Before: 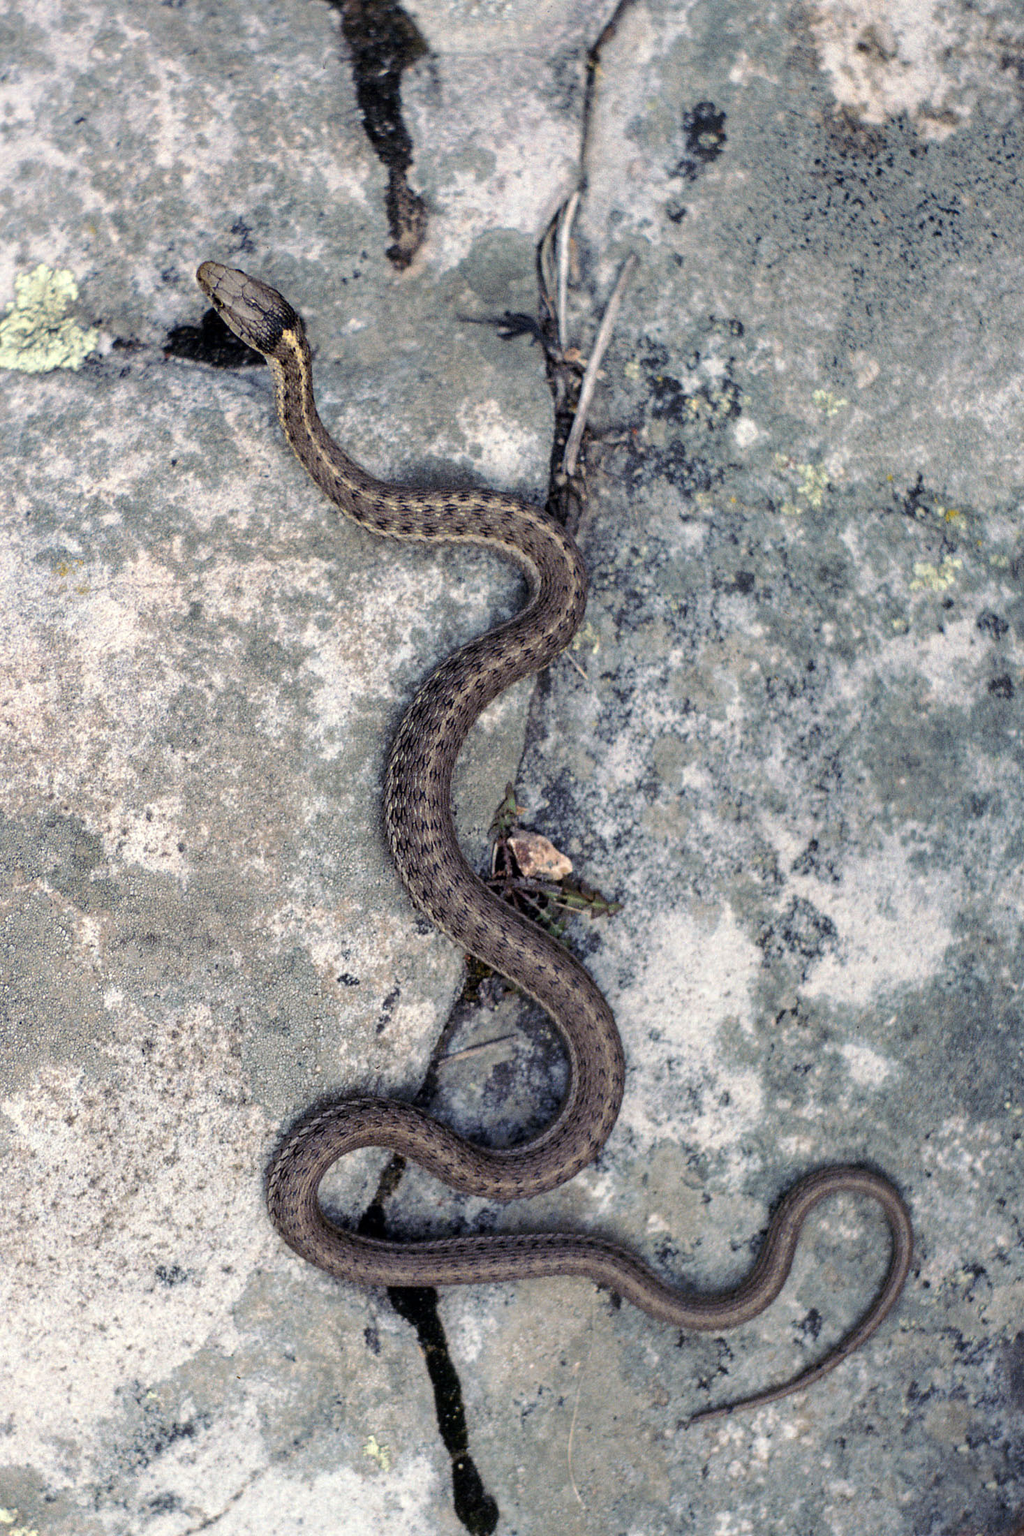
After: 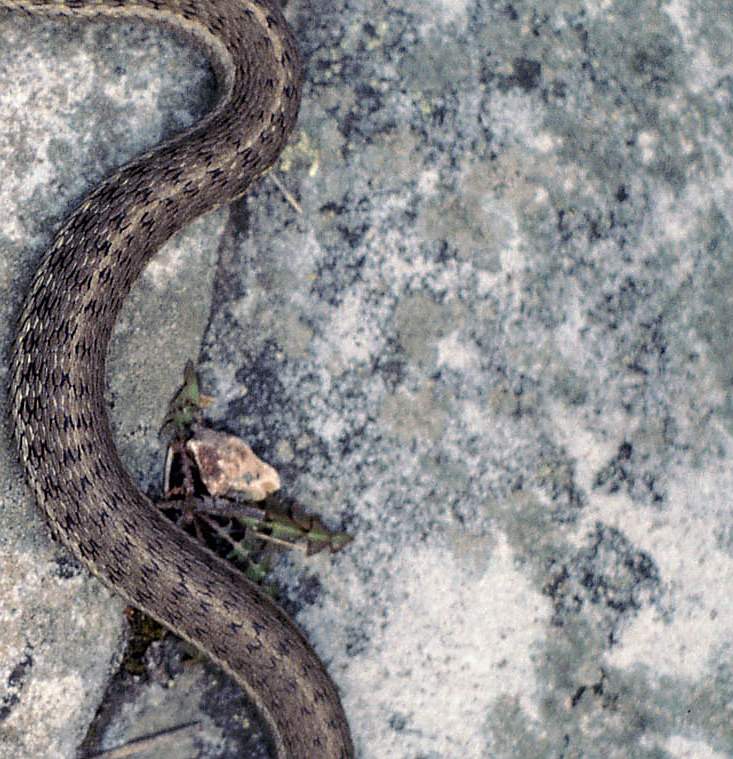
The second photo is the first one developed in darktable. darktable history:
sharpen: radius 1.441, amount 0.415, threshold 1.528
crop: left 36.819%, top 34.57%, right 13.156%, bottom 30.896%
